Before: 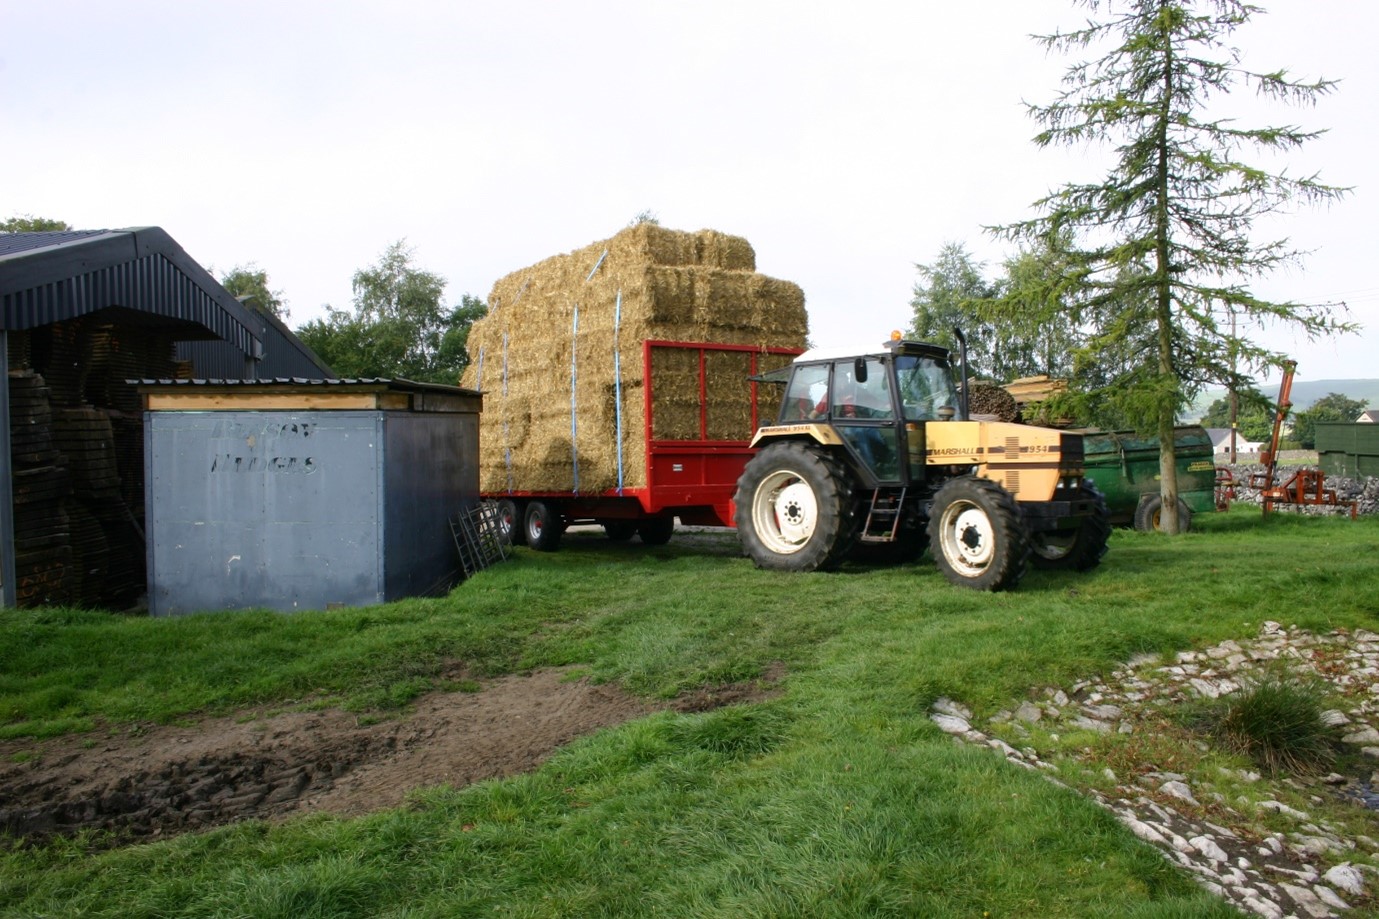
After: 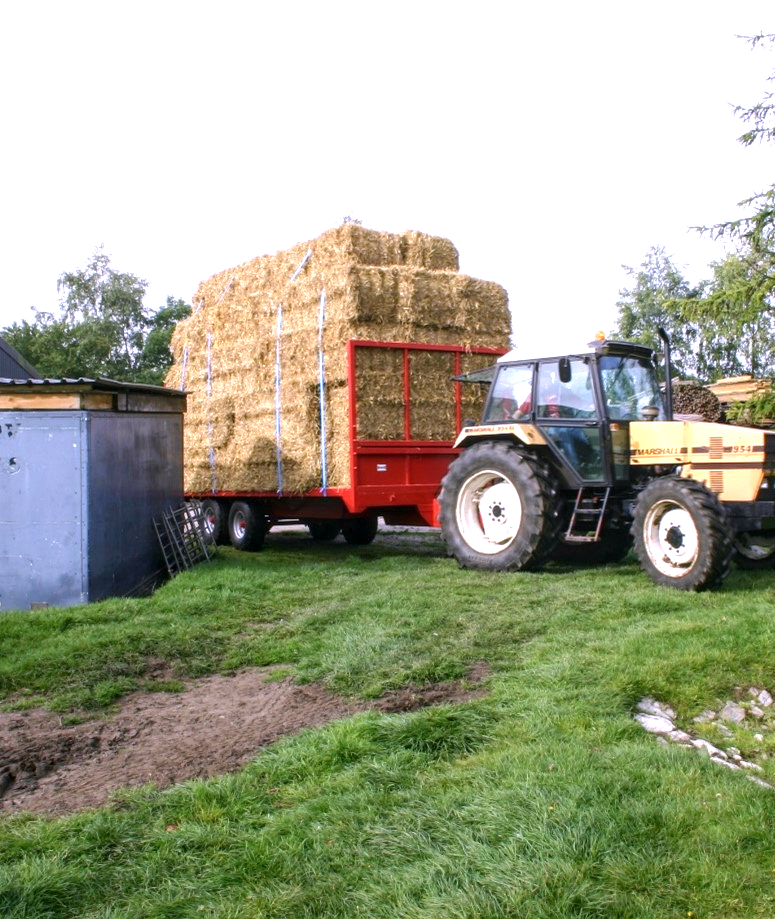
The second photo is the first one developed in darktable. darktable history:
exposure: exposure 0.669 EV, compensate highlight preservation false
local contrast: on, module defaults
crop: left 21.496%, right 22.254%
white balance: red 1.042, blue 1.17
